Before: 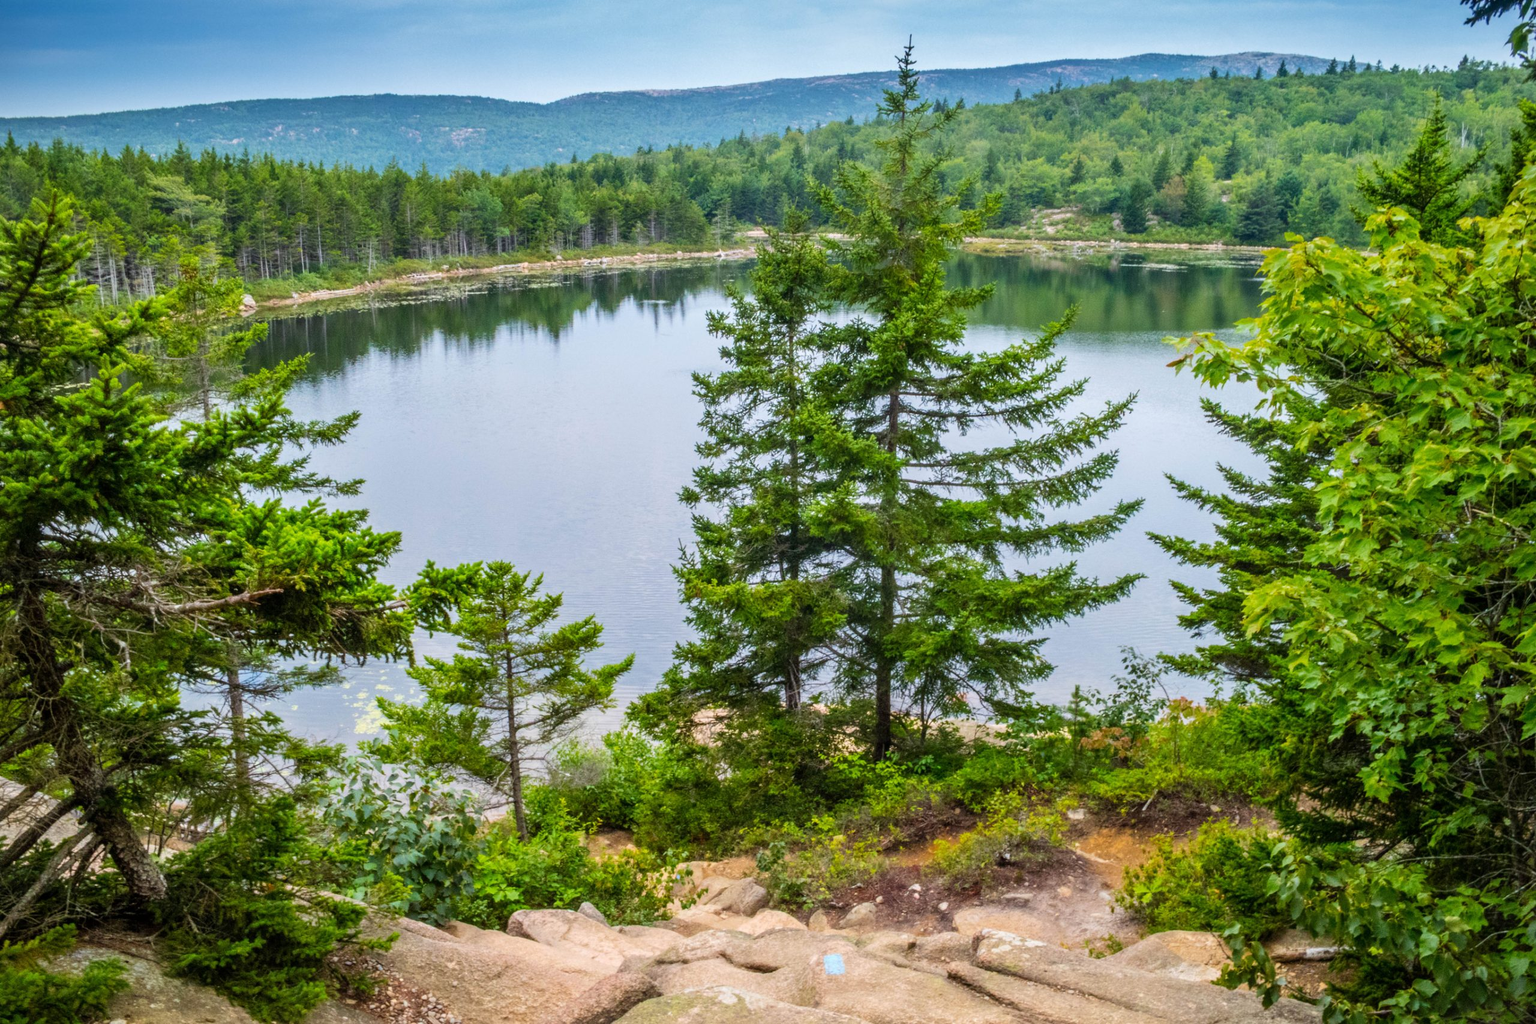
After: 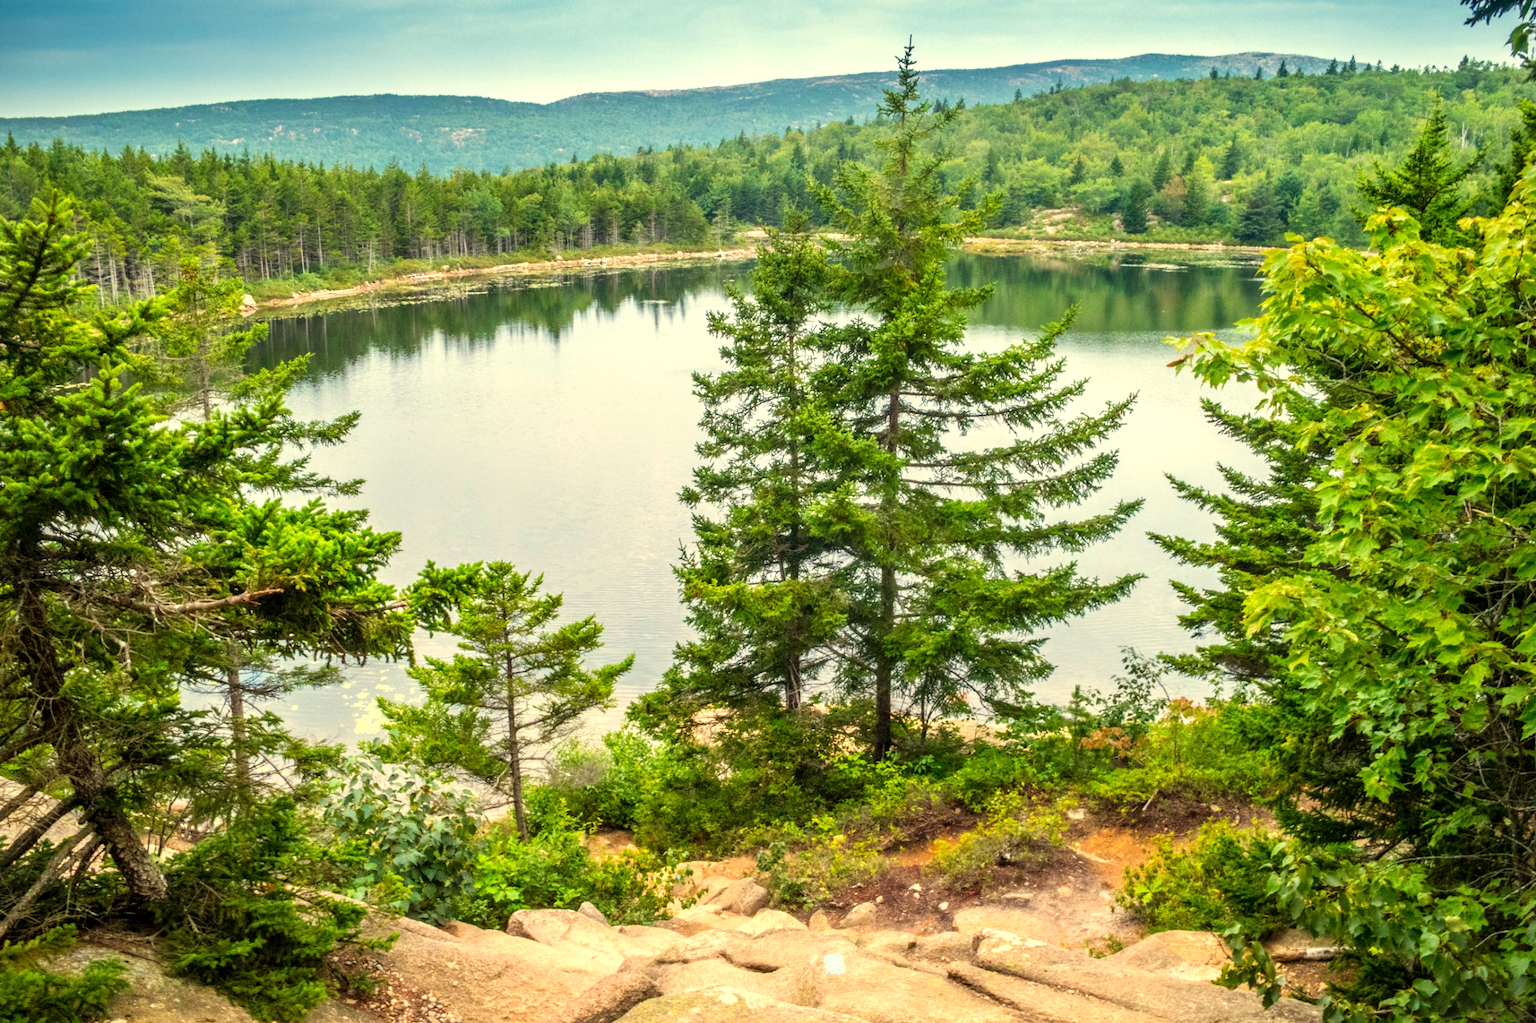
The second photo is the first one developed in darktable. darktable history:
white balance: red 1.08, blue 0.791
exposure: black level correction 0.001, exposure 0.5 EV, compensate exposure bias true, compensate highlight preservation false
shadows and highlights: radius 331.84, shadows 53.55, highlights -100, compress 94.63%, highlights color adjustment 73.23%, soften with gaussian
